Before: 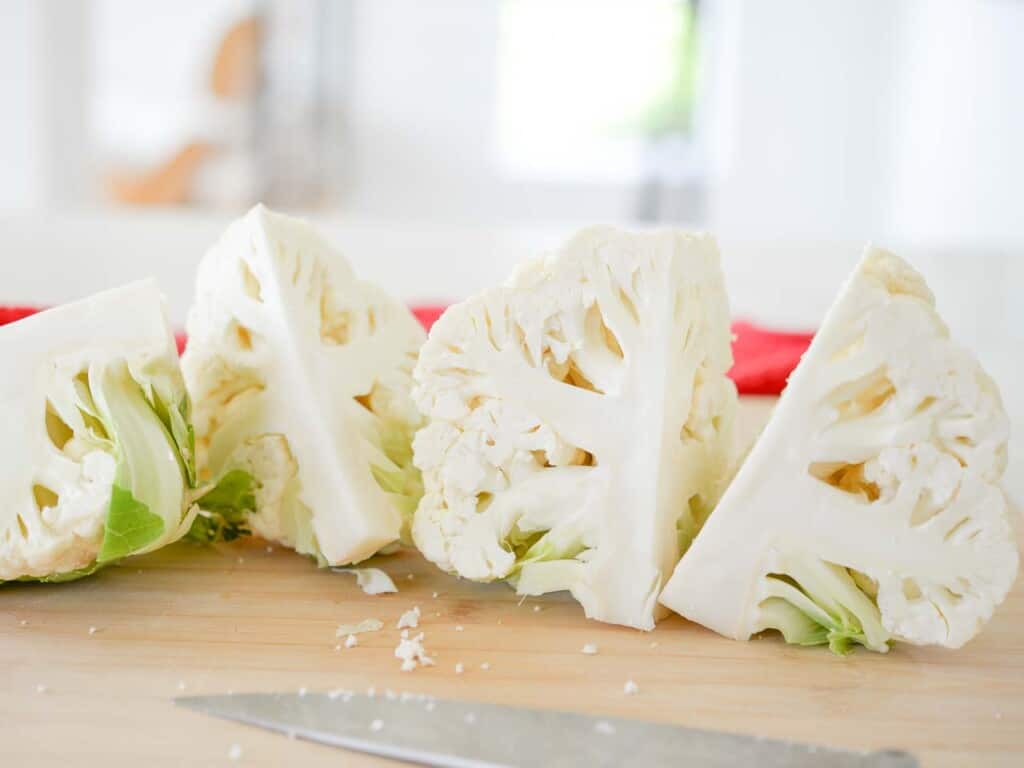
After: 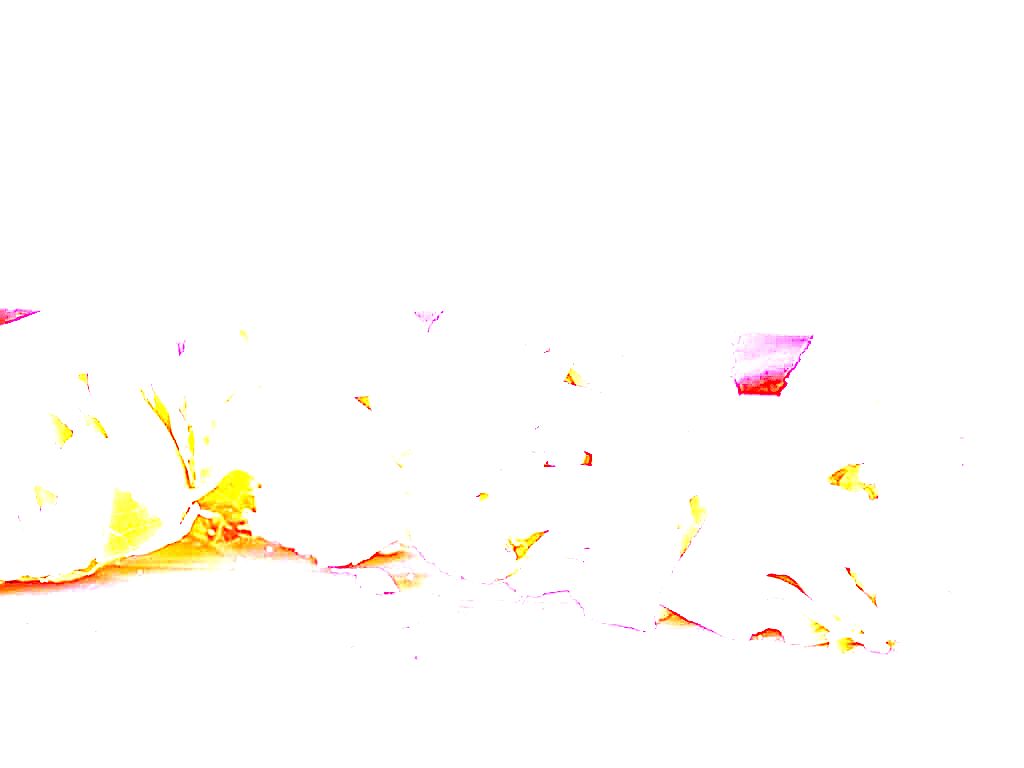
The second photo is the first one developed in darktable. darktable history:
exposure: black level correction 0.001, exposure 2.607 EV, compensate exposure bias true, compensate highlight preservation false
sharpen: on, module defaults
white balance: red 4.26, blue 1.802
